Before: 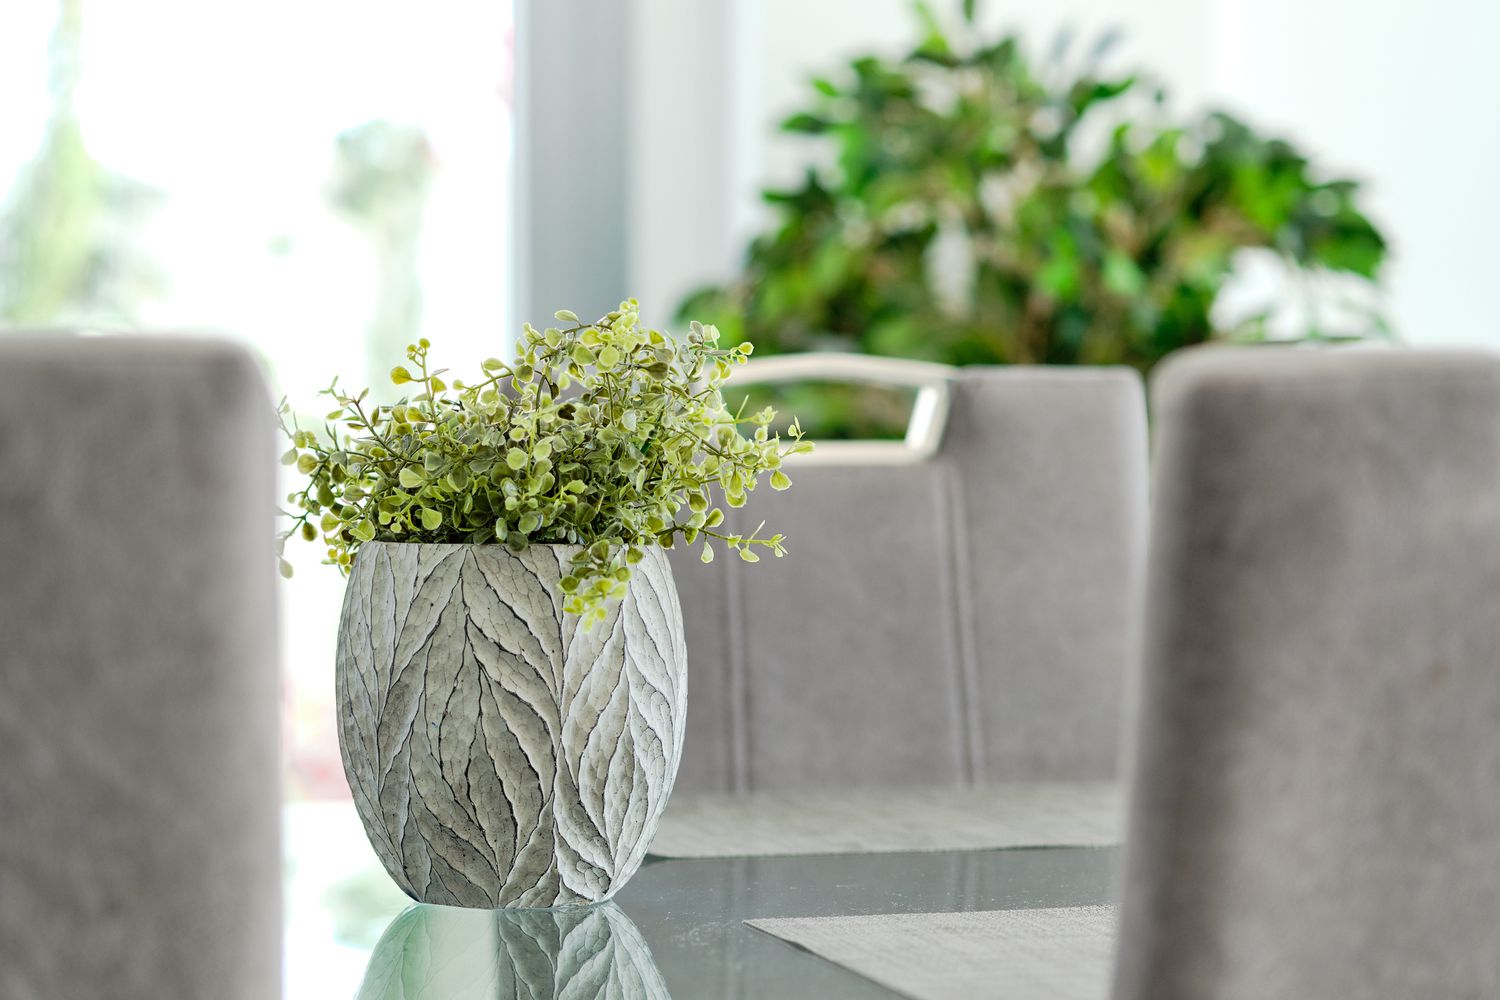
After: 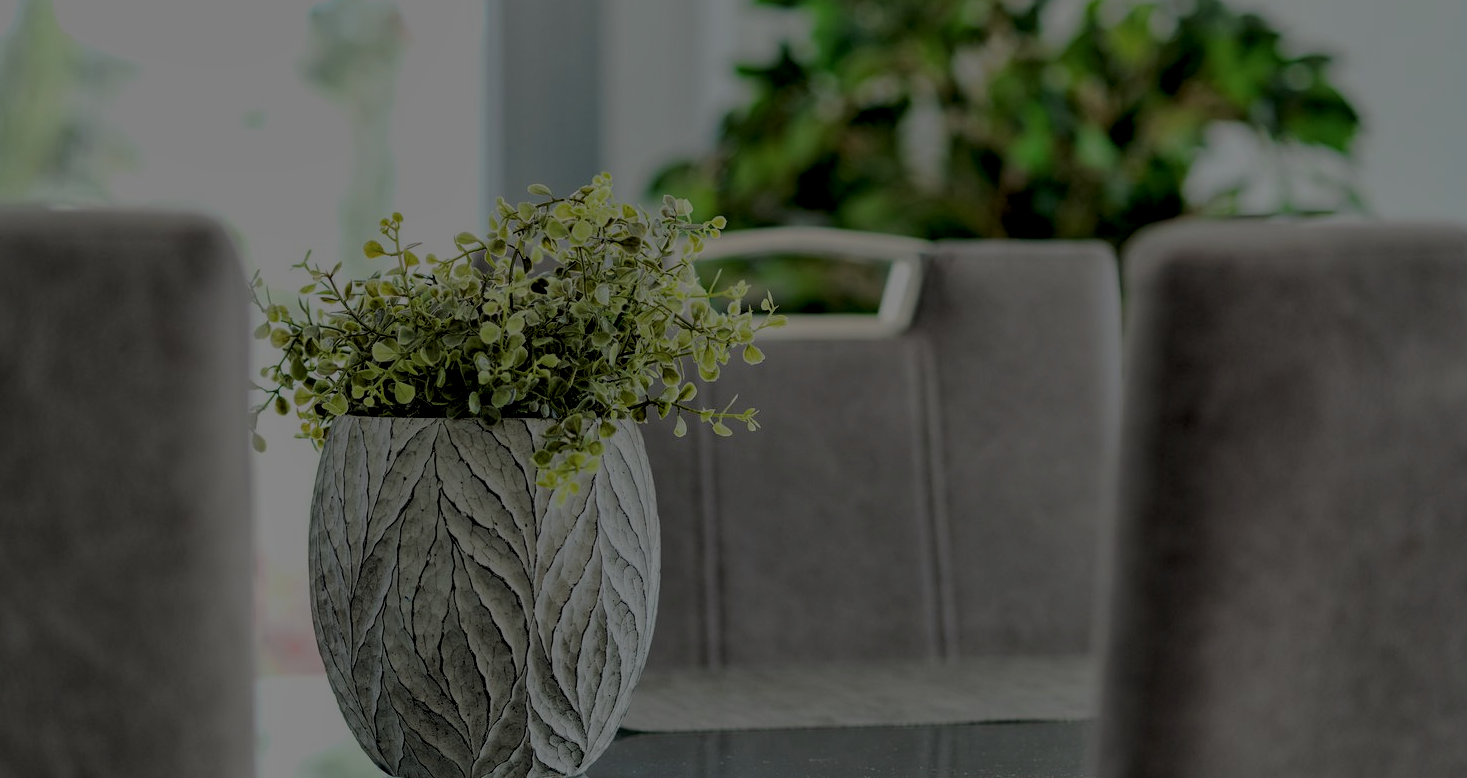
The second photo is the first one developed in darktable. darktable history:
haze removal: compatibility mode true, adaptive false
crop and rotate: left 1.932%, top 12.67%, right 0.206%, bottom 9.497%
tone equalizer: on, module defaults
color balance rgb: linear chroma grading › global chroma 15.325%, perceptual saturation grading › global saturation 0.662%, perceptual brilliance grading › global brilliance -47.714%
local contrast: on, module defaults
filmic rgb: black relative exposure -7.65 EV, white relative exposure 4.56 EV, threshold 5.99 EV, hardness 3.61, enable highlight reconstruction true
